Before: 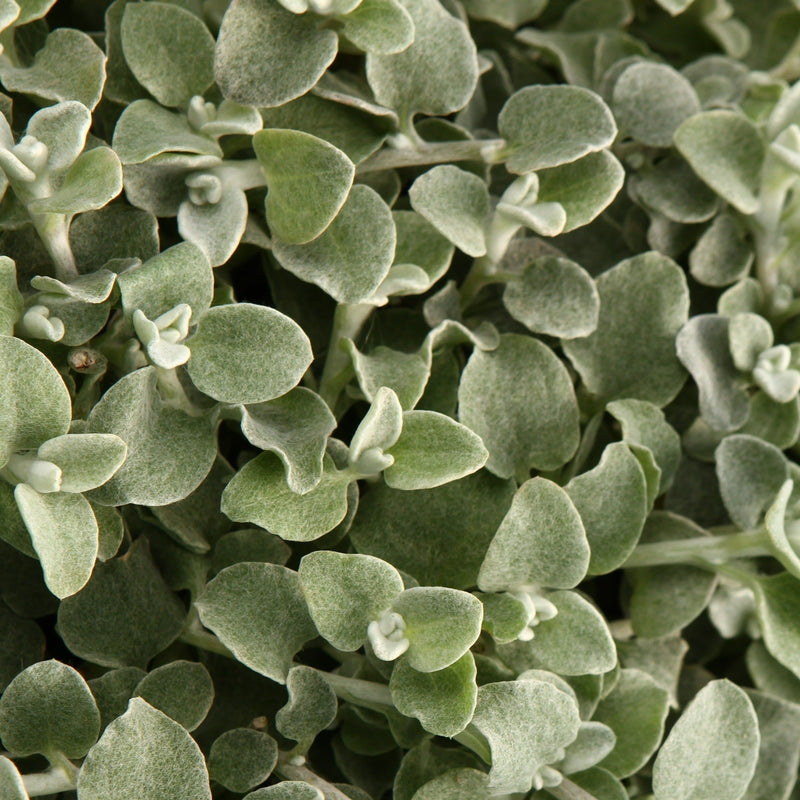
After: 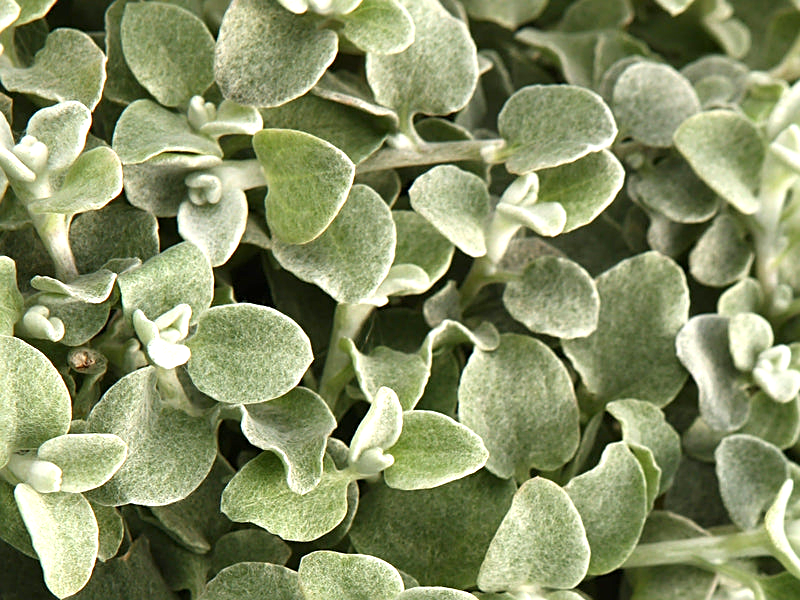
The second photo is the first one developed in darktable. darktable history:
sharpen: on, module defaults
crop: bottom 24.985%
exposure: black level correction 0, exposure 0.701 EV, compensate highlight preservation false
